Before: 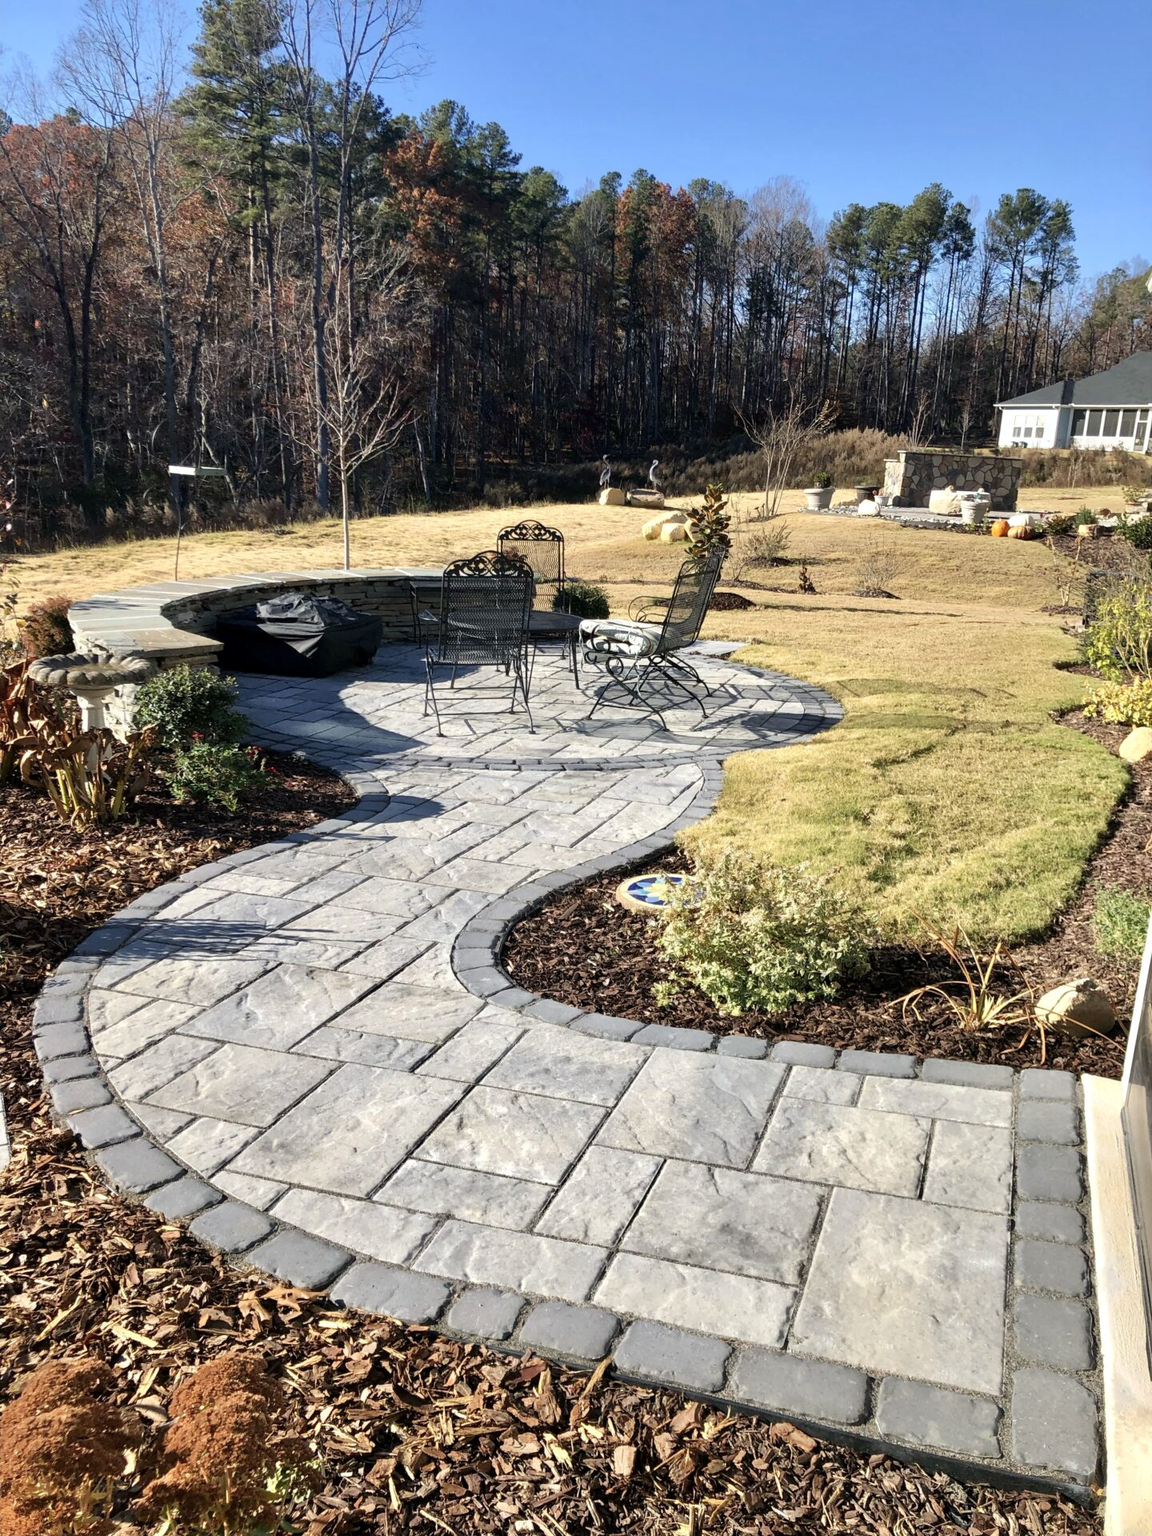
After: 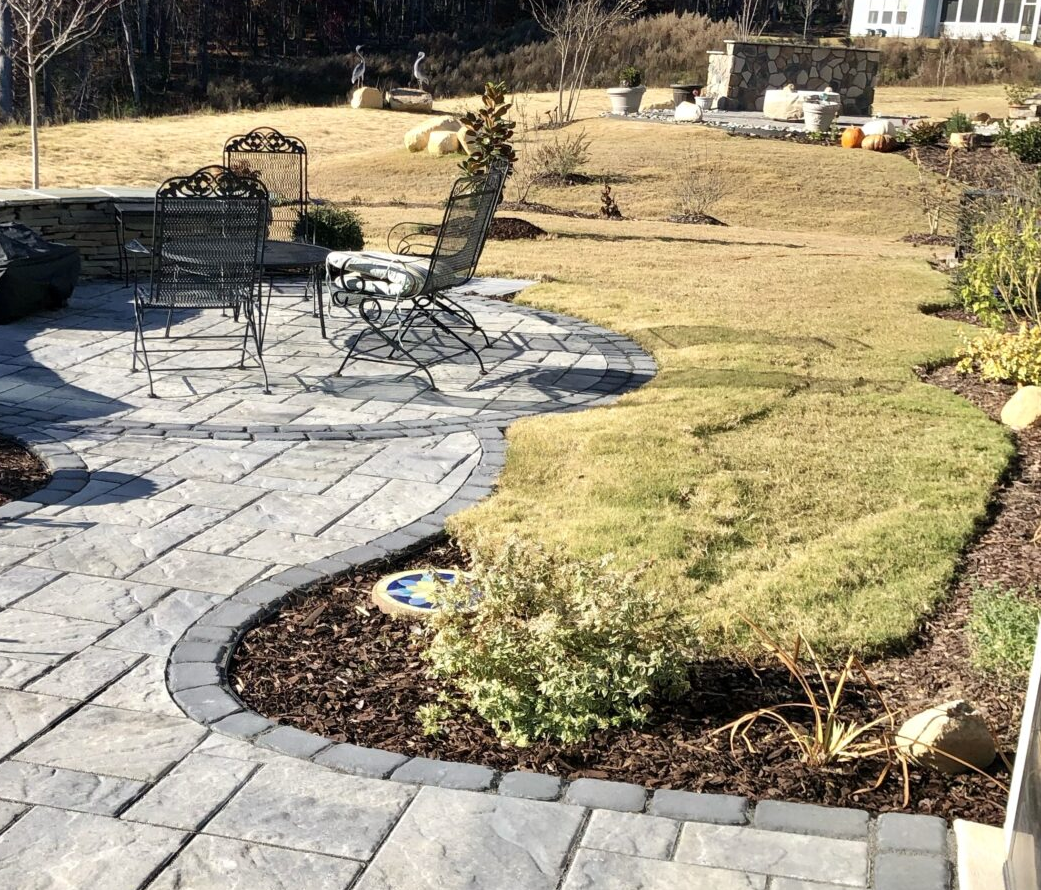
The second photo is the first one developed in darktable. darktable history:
crop and rotate: left 27.67%, top 27.249%, bottom 26.383%
